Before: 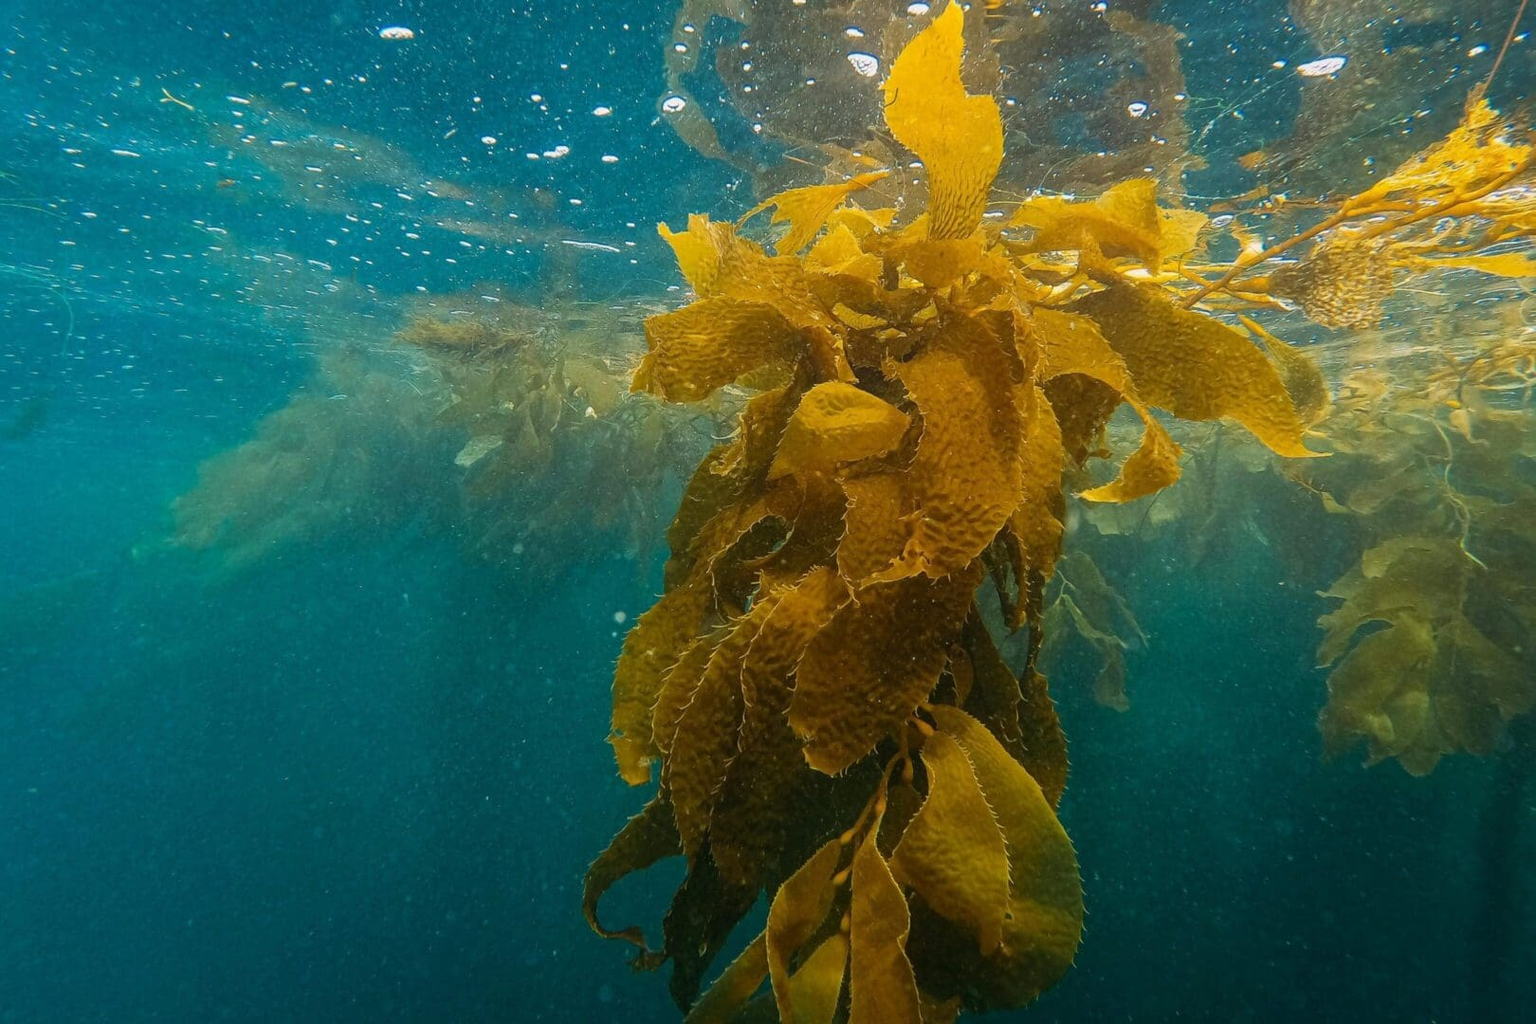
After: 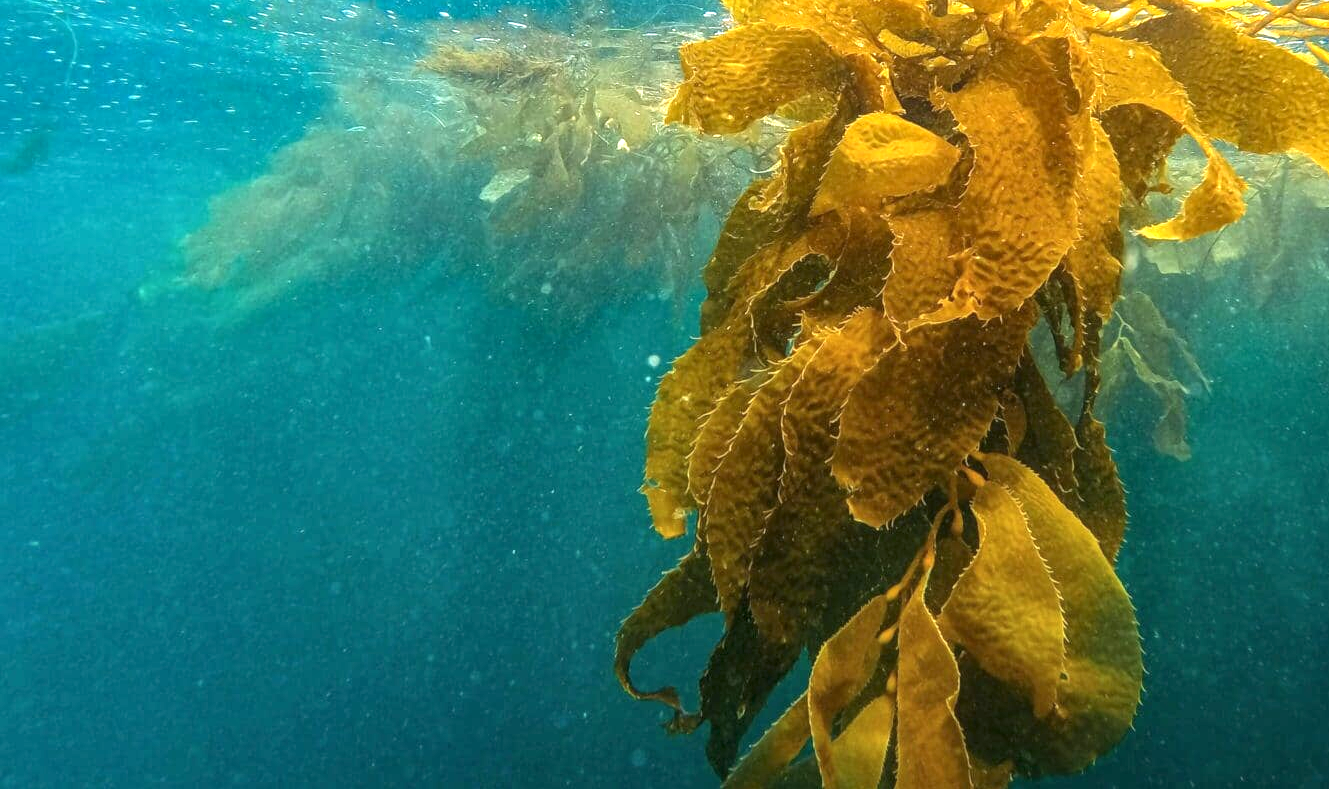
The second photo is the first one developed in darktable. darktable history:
exposure: black level correction 0, exposure 1 EV, compensate exposure bias true, compensate highlight preservation false
crop: top 26.941%, right 17.951%
shadows and highlights: shadows 25.42, highlights -25.51
local contrast: on, module defaults
